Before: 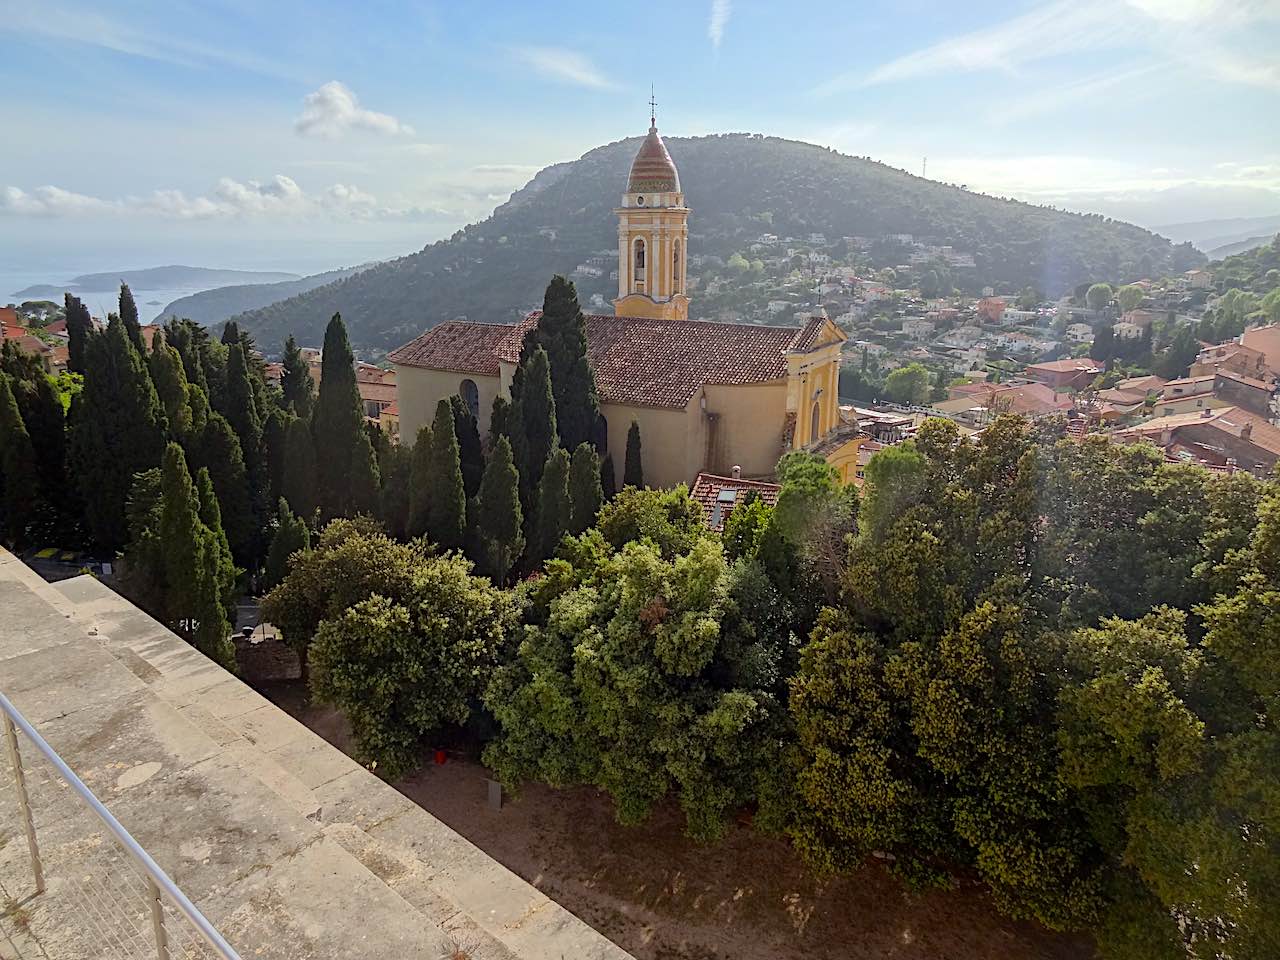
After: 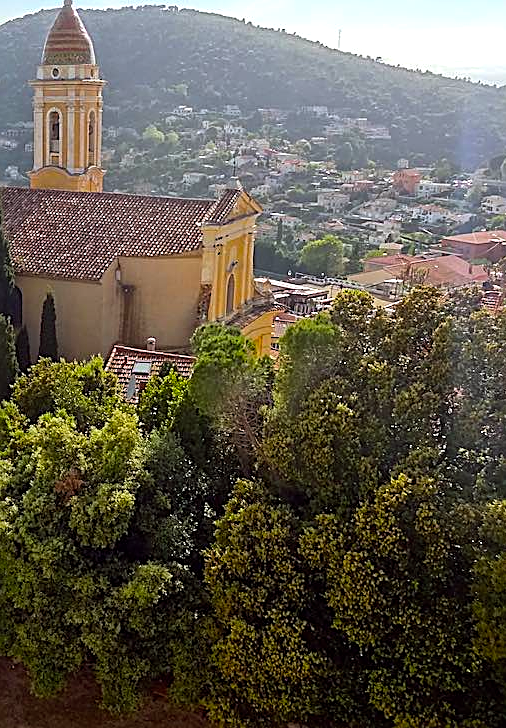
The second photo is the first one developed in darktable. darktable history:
crop: left 45.721%, top 13.393%, right 14.118%, bottom 10.01%
sharpen: on, module defaults
color balance: lift [1, 1.001, 0.999, 1.001], gamma [1, 1.004, 1.007, 0.993], gain [1, 0.991, 0.987, 1.013], contrast 7.5%, contrast fulcrum 10%, output saturation 115%
